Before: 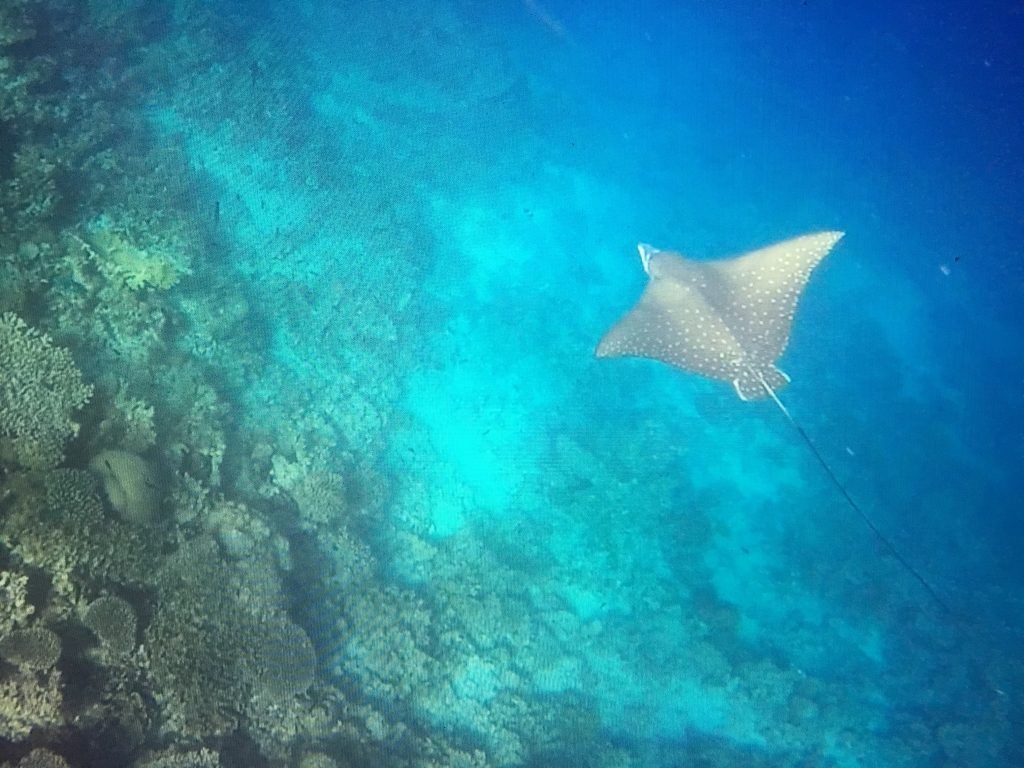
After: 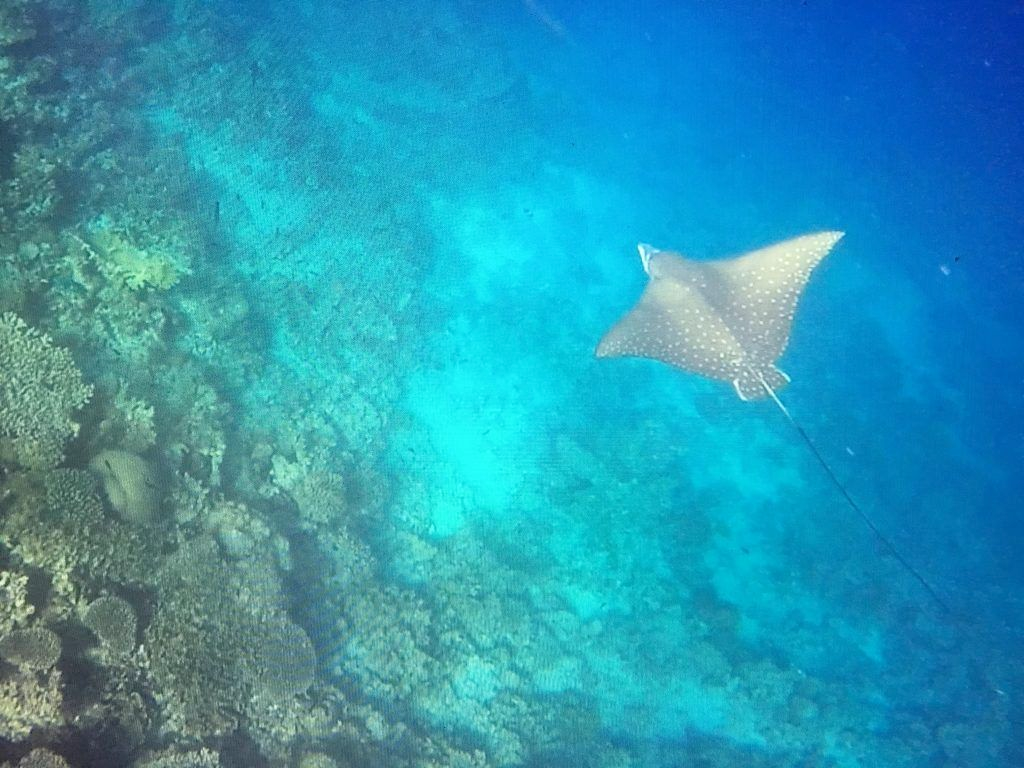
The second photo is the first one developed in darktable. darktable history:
tone equalizer: -8 EV 0.001 EV, -7 EV -0.004 EV, -6 EV 0.009 EV, -5 EV 0.032 EV, -4 EV 0.276 EV, -3 EV 0.644 EV, -2 EV 0.584 EV, -1 EV 0.187 EV, +0 EV 0.024 EV
tone curve: curves: ch0 [(0, 0) (0.003, 0.003) (0.011, 0.011) (0.025, 0.025) (0.044, 0.045) (0.069, 0.07) (0.1, 0.1) (0.136, 0.137) (0.177, 0.179) (0.224, 0.226) (0.277, 0.279) (0.335, 0.338) (0.399, 0.402) (0.468, 0.472) (0.543, 0.547) (0.623, 0.628) (0.709, 0.715) (0.801, 0.807) (0.898, 0.902) (1, 1)], preserve colors none
